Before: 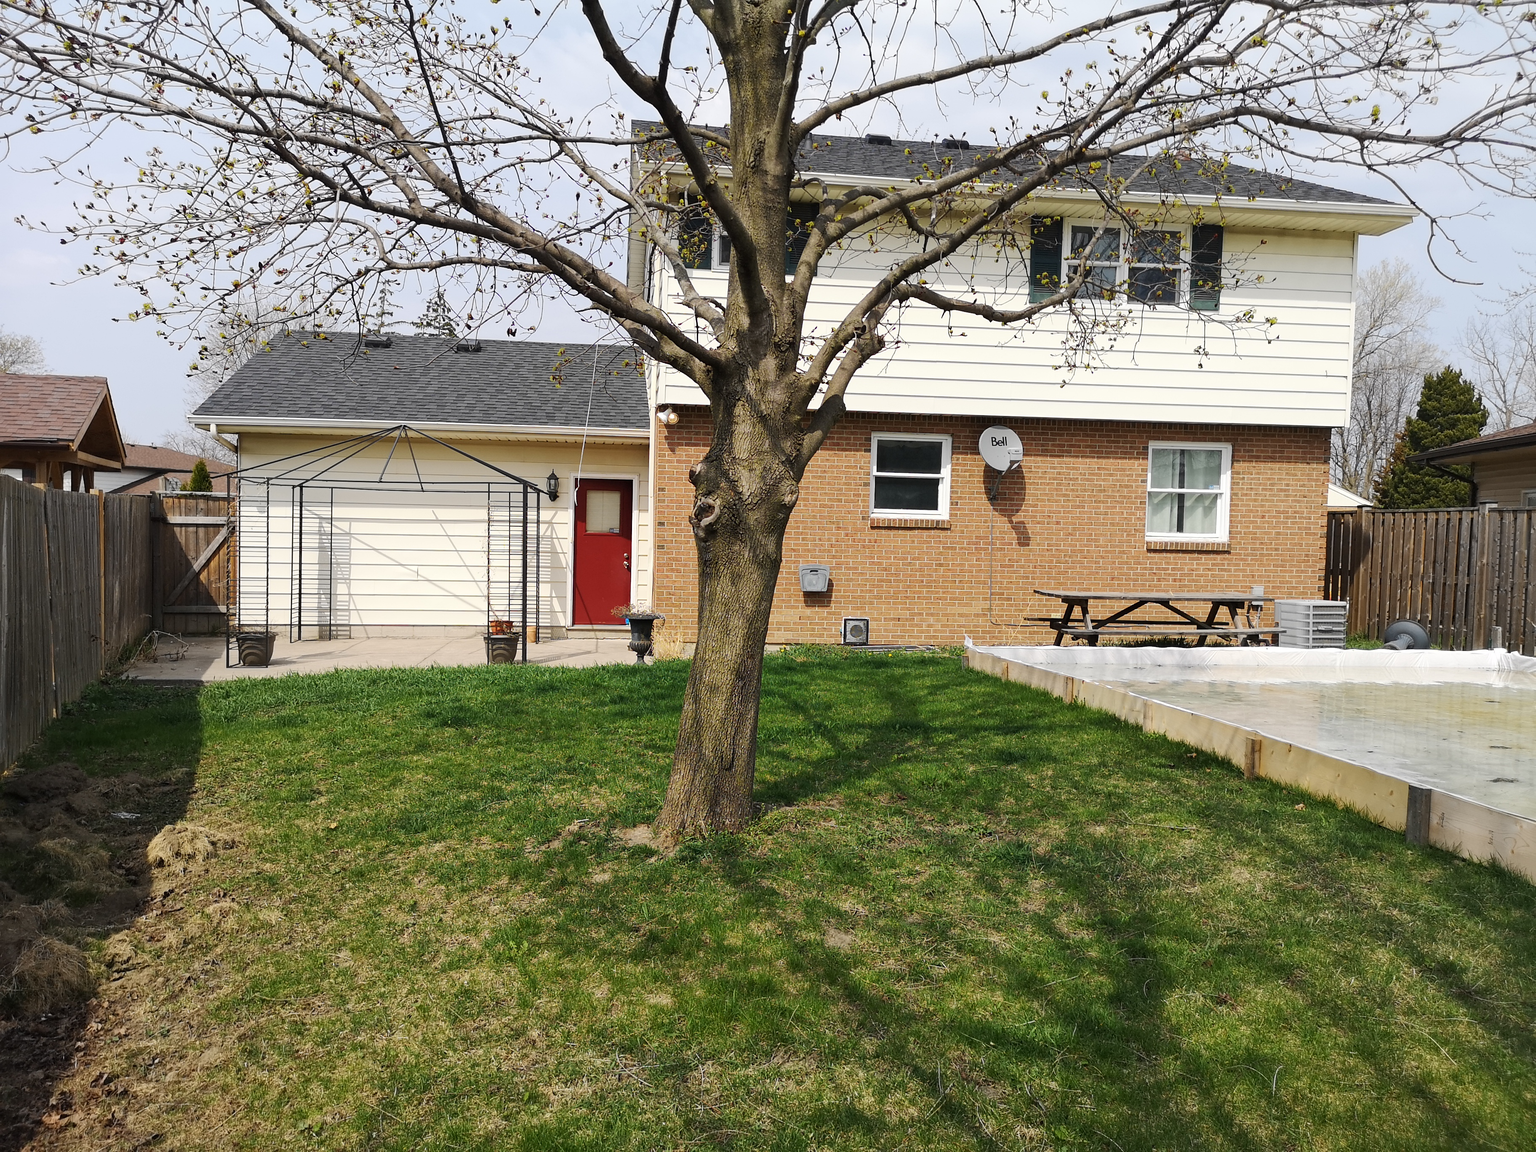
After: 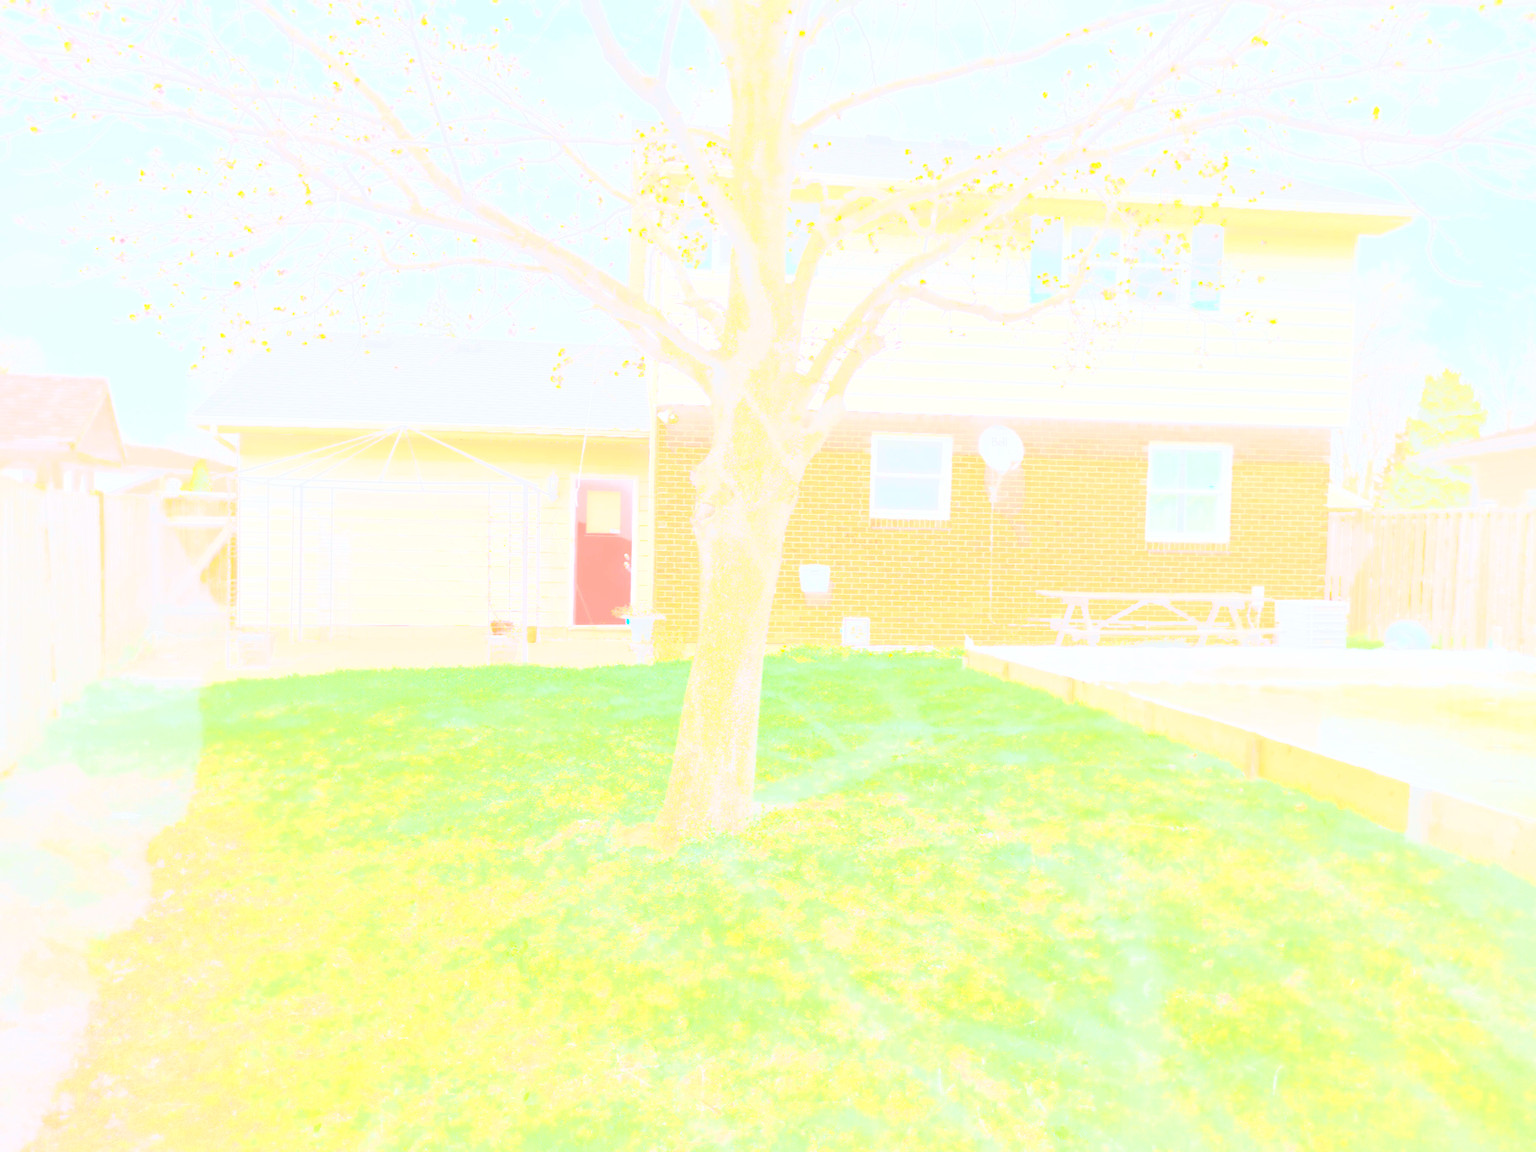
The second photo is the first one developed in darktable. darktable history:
shadows and highlights: soften with gaussian
global tonemap: drago (1, 100), detail 1
color correction: highlights a* -0.137, highlights b* -5.91, shadows a* -0.137, shadows b* -0.137
contrast brightness saturation: contrast -0.99, brightness -0.17, saturation 0.75
